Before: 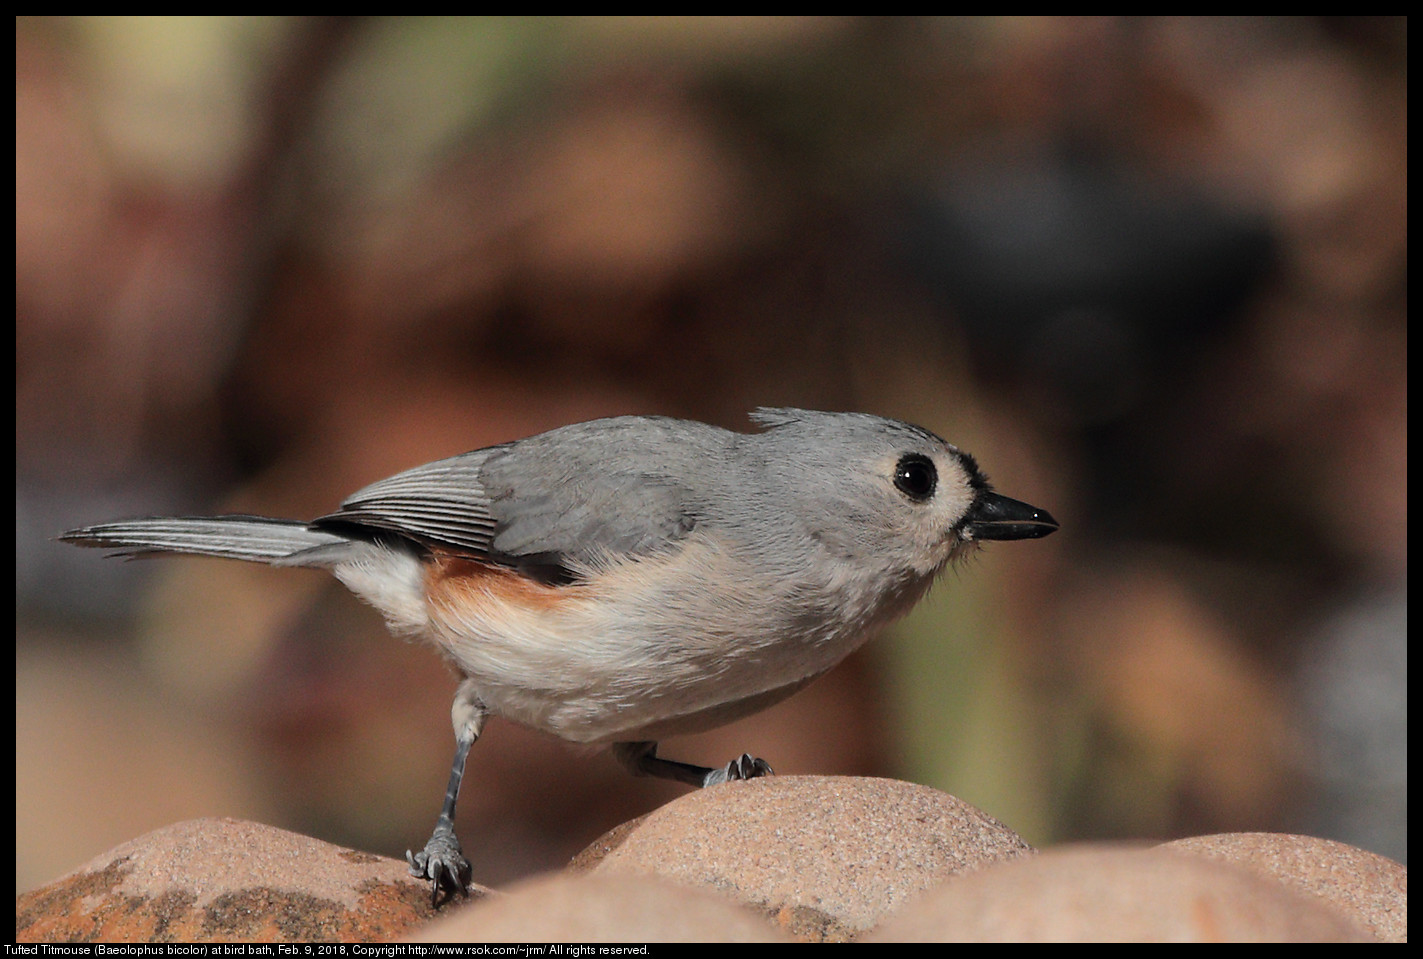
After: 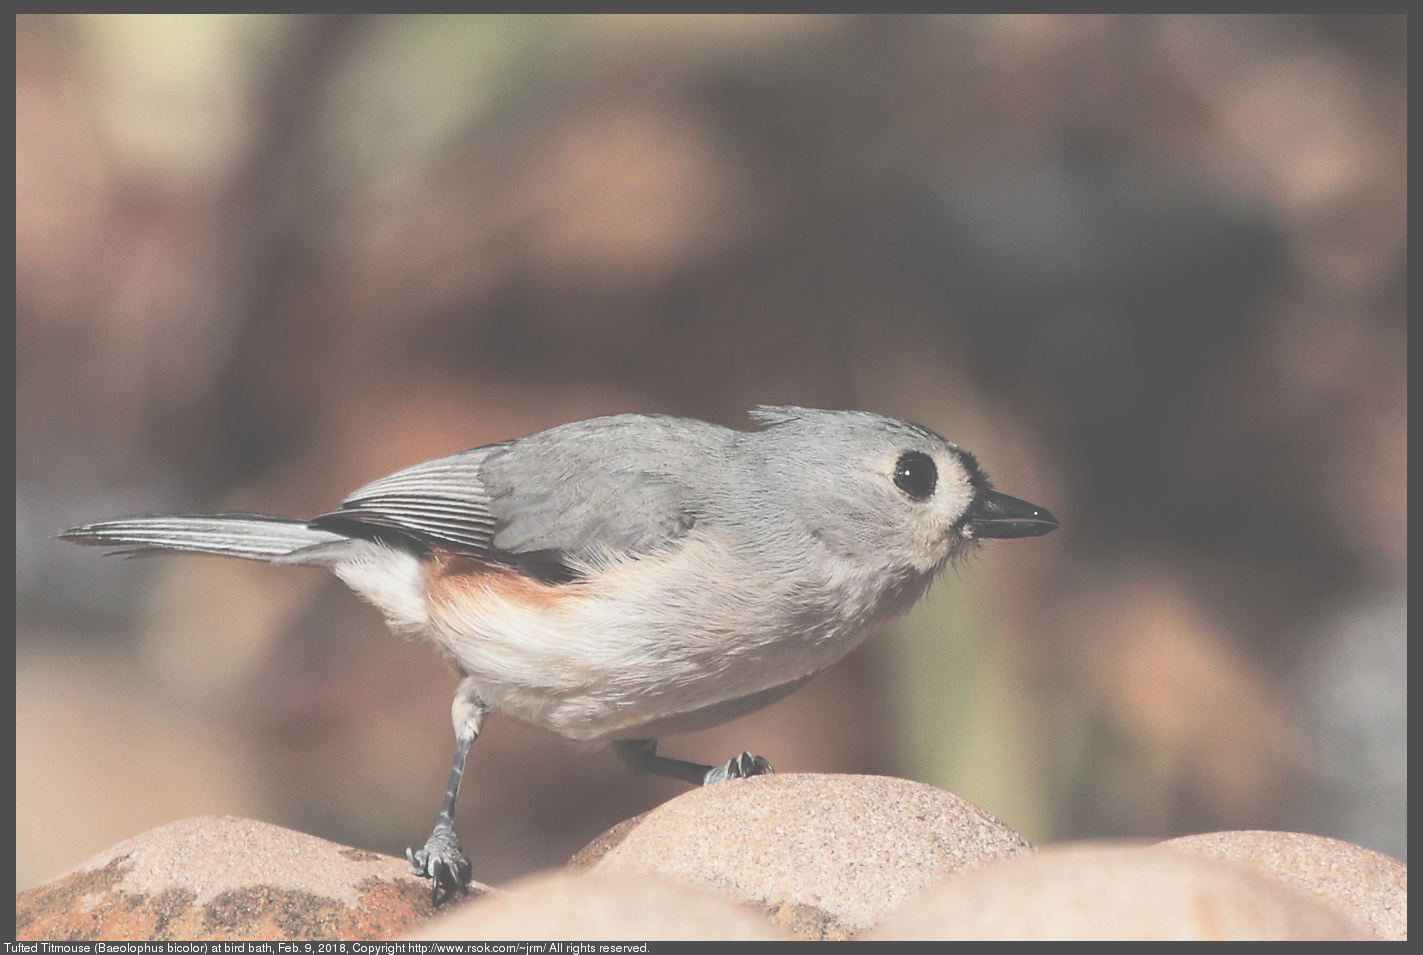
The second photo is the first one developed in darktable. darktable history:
exposure: black level correction -0.086, compensate highlight preservation false
levels: levels [0.116, 0.574, 1]
crop: top 0.247%, bottom 0.127%
base curve: curves: ch0 [(0, 0) (0.028, 0.03) (0.121, 0.232) (0.46, 0.748) (0.859, 0.968) (1, 1)], preserve colors none
